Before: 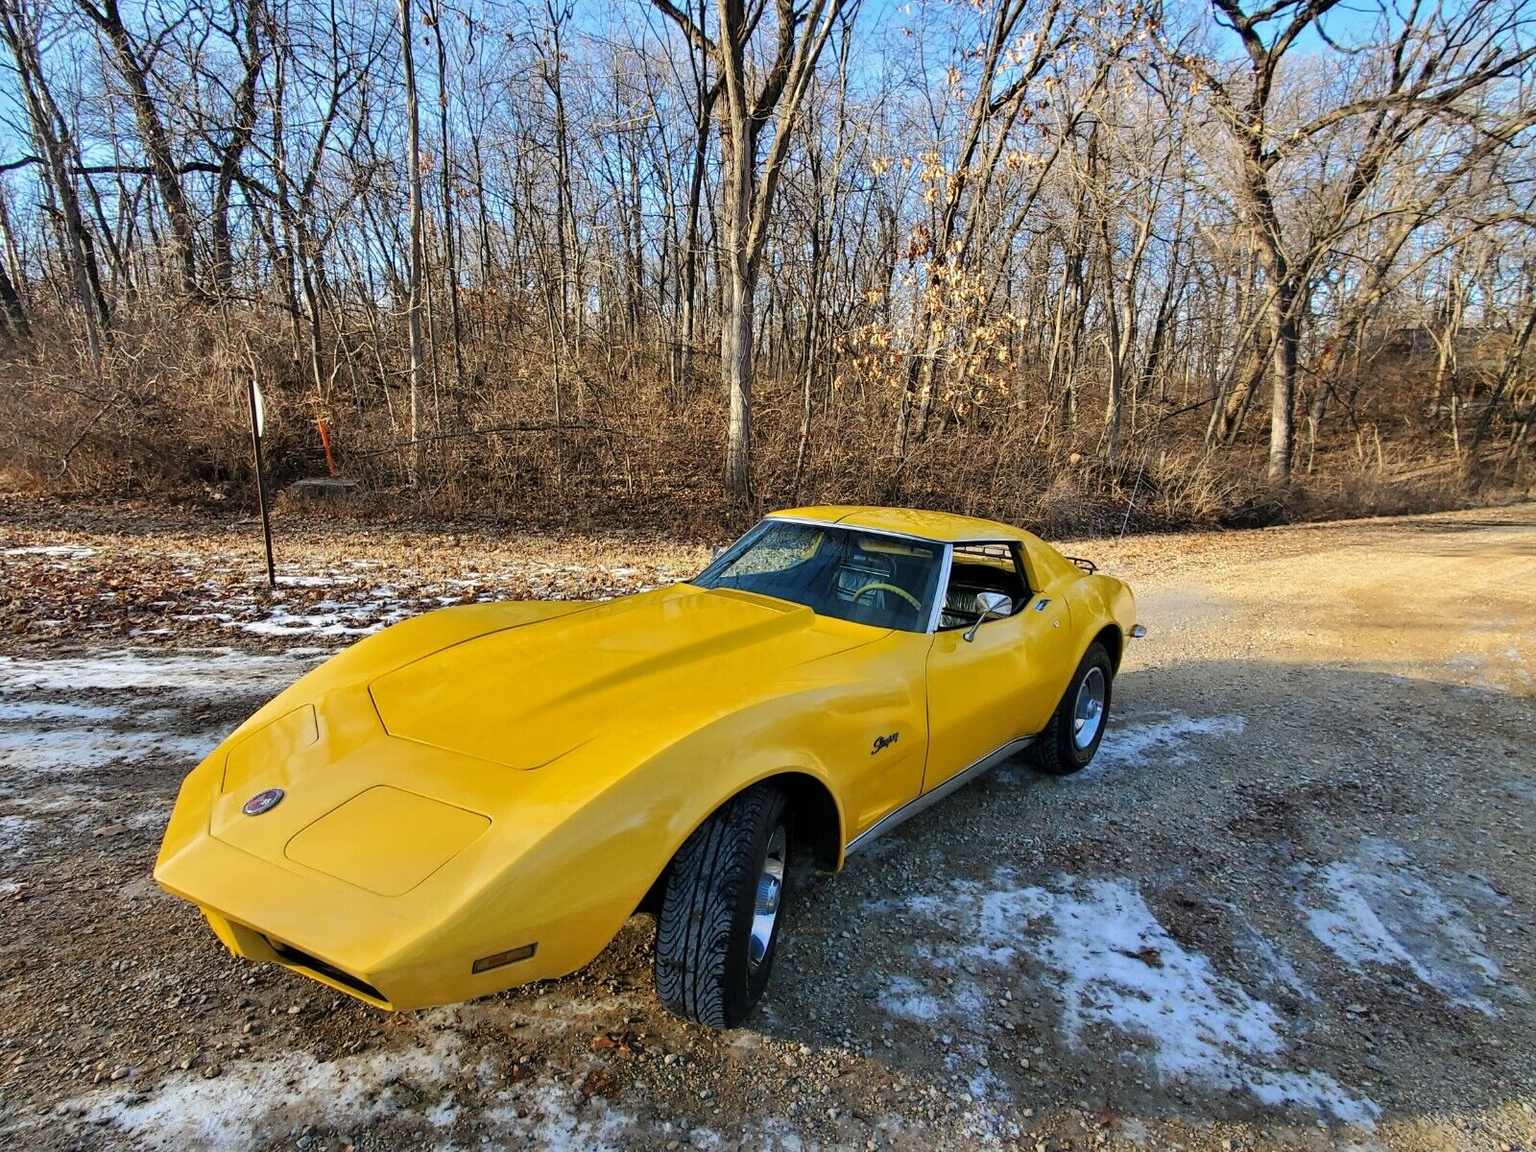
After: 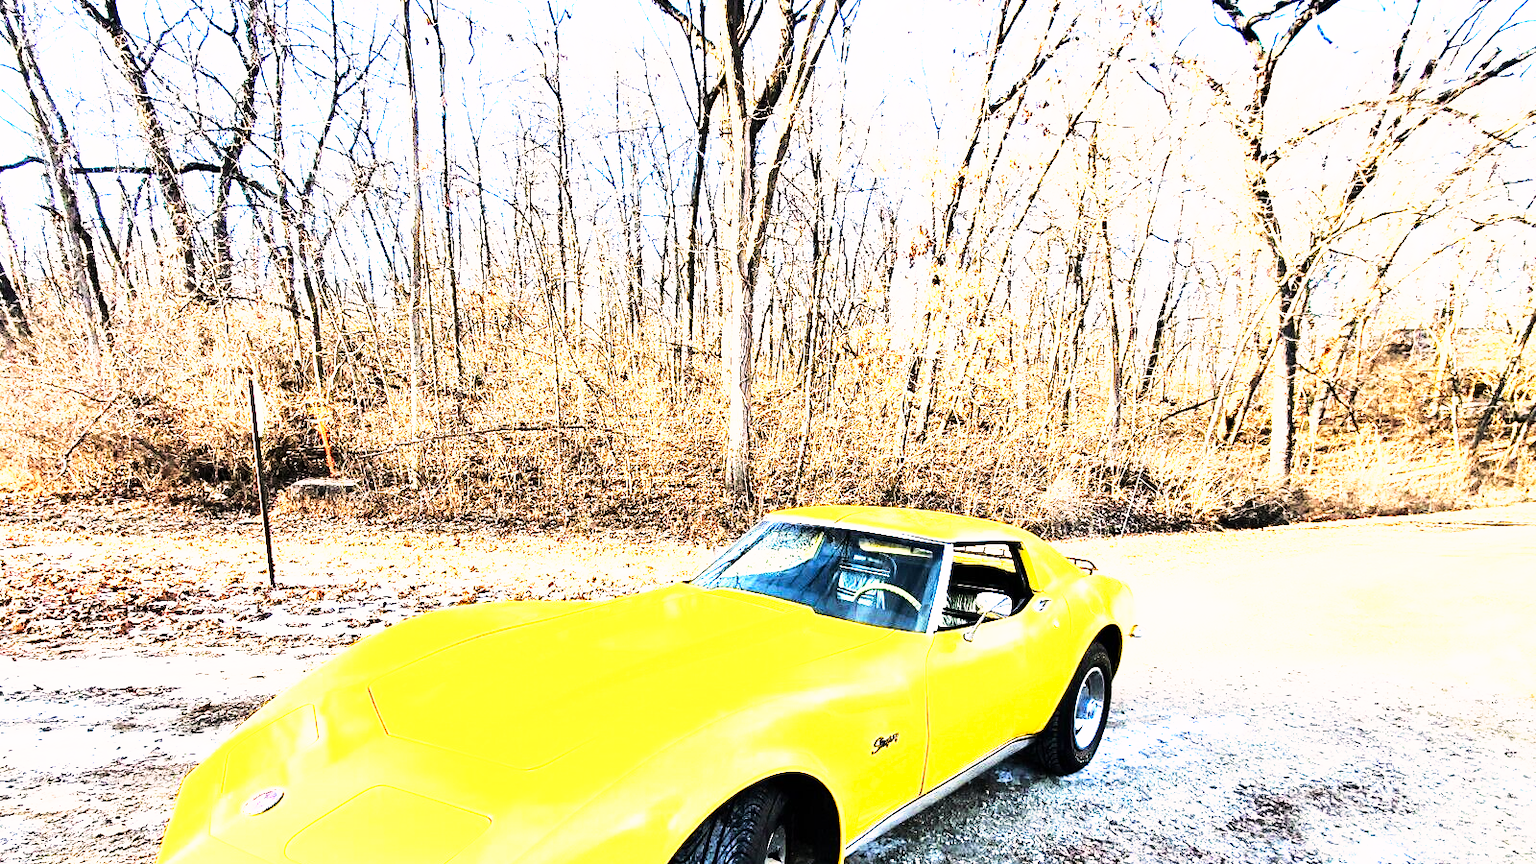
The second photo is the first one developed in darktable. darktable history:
color correction: highlights a* 3.22, highlights b* 1.93, saturation 1.19
crop: bottom 24.988%
rgb curve: curves: ch0 [(0, 0) (0.21, 0.15) (0.24, 0.21) (0.5, 0.75) (0.75, 0.96) (0.89, 0.99) (1, 1)]; ch1 [(0, 0.02) (0.21, 0.13) (0.25, 0.2) (0.5, 0.67) (0.75, 0.9) (0.89, 0.97) (1, 1)]; ch2 [(0, 0.02) (0.21, 0.13) (0.25, 0.2) (0.5, 0.67) (0.75, 0.9) (0.89, 0.97) (1, 1)], compensate middle gray true
base curve: curves: ch0 [(0, 0) (0.495, 0.917) (1, 1)], preserve colors none
exposure: exposure 1 EV, compensate highlight preservation false
